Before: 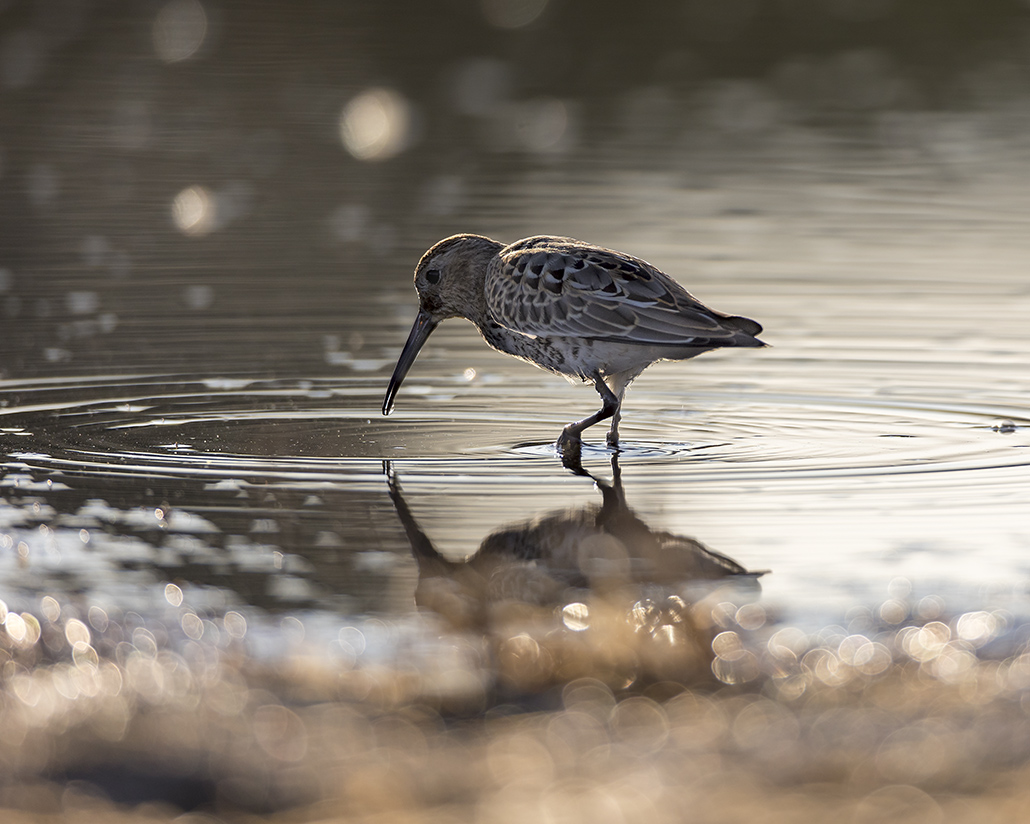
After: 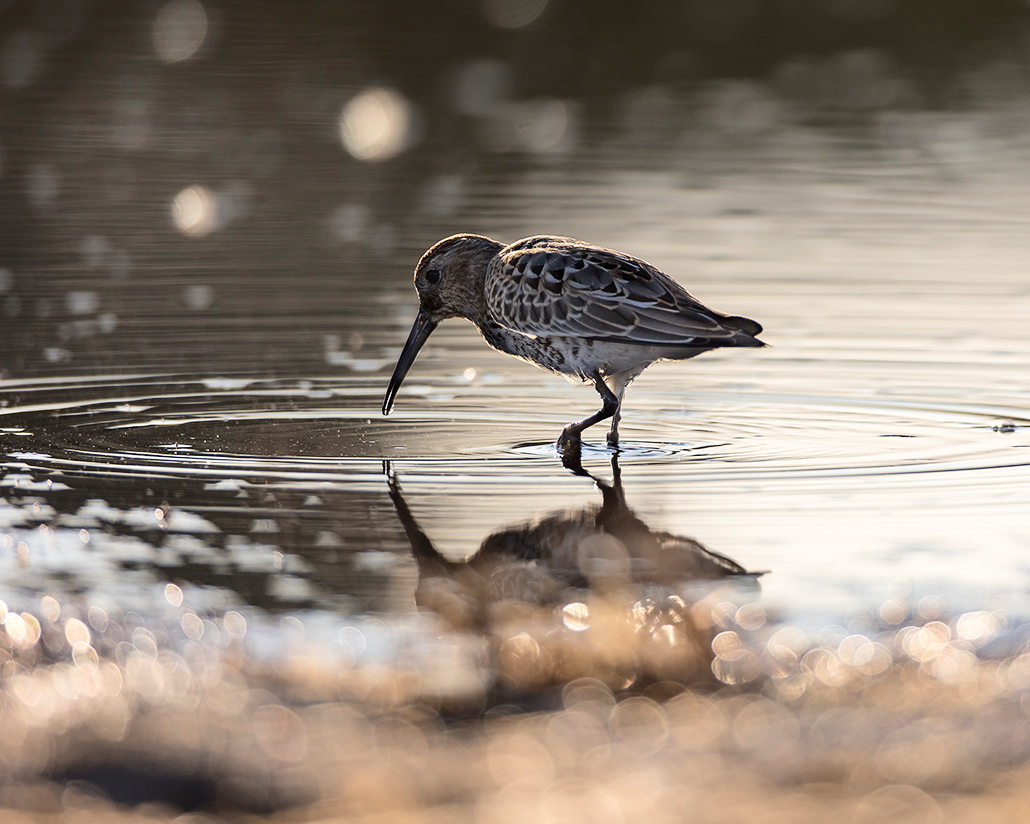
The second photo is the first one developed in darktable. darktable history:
tone curve: curves: ch0 [(0, 0) (0.003, 0.031) (0.011, 0.033) (0.025, 0.036) (0.044, 0.045) (0.069, 0.06) (0.1, 0.079) (0.136, 0.109) (0.177, 0.15) (0.224, 0.192) (0.277, 0.262) (0.335, 0.347) (0.399, 0.433) (0.468, 0.528) (0.543, 0.624) (0.623, 0.705) (0.709, 0.788) (0.801, 0.865) (0.898, 0.933) (1, 1)], color space Lab, independent channels, preserve colors none
